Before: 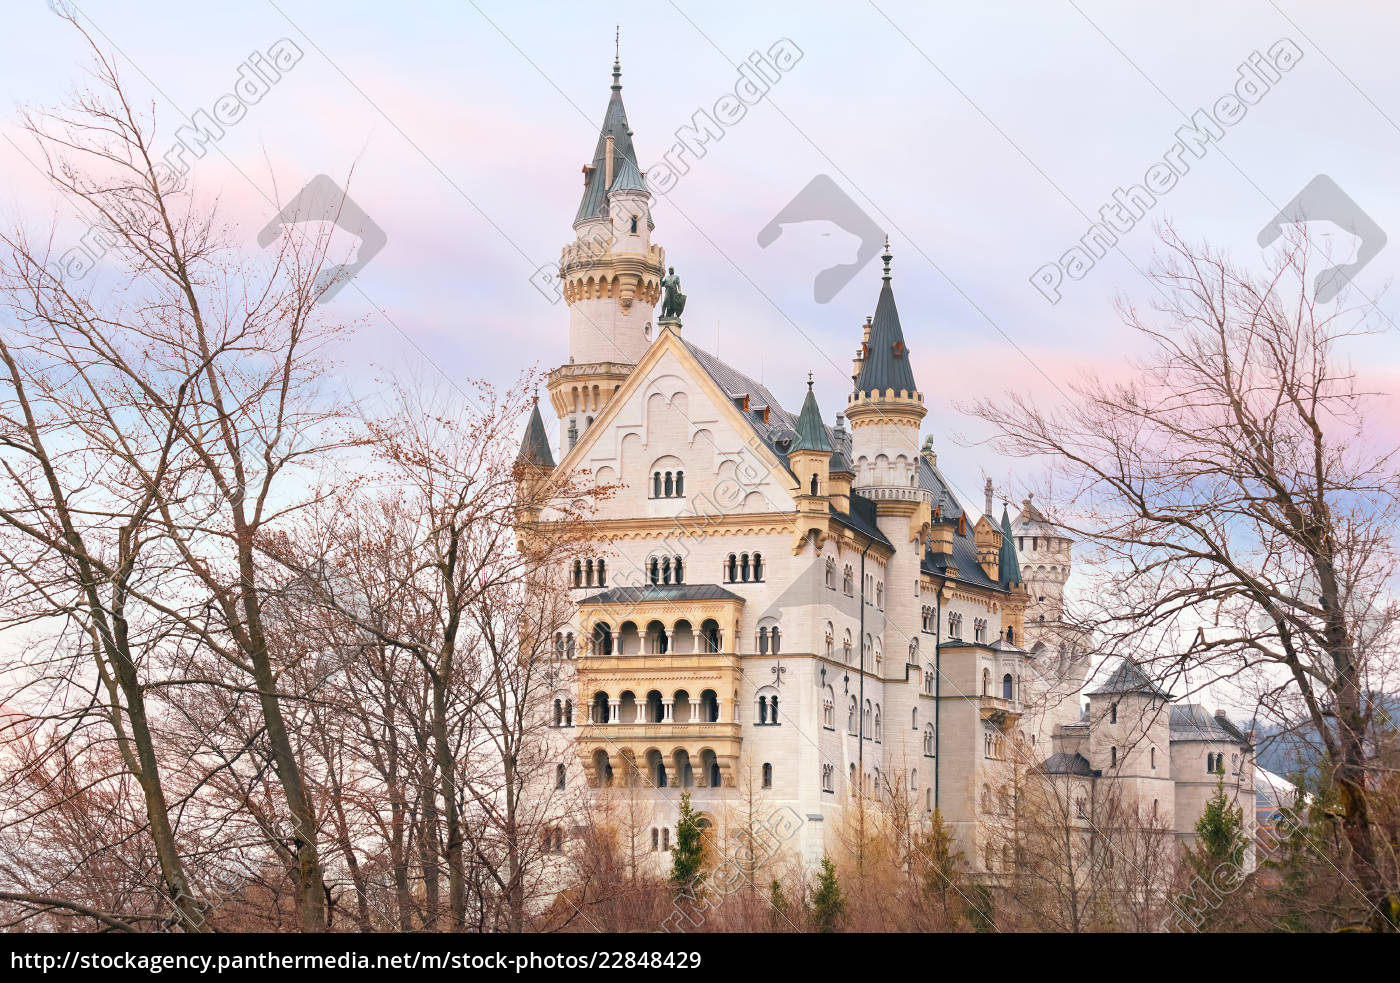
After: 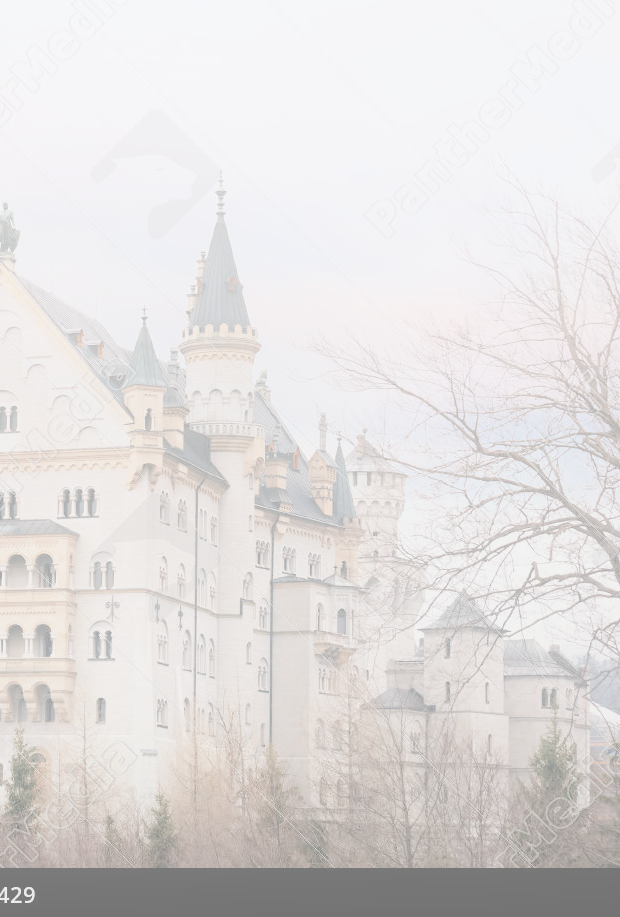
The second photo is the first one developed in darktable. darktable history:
exposure: black level correction 0.002, compensate highlight preservation false
crop: left 47.628%, top 6.643%, right 7.874%
contrast brightness saturation: contrast -0.32, brightness 0.75, saturation -0.78
shadows and highlights: shadows -24.28, highlights 49.77, soften with gaussian
